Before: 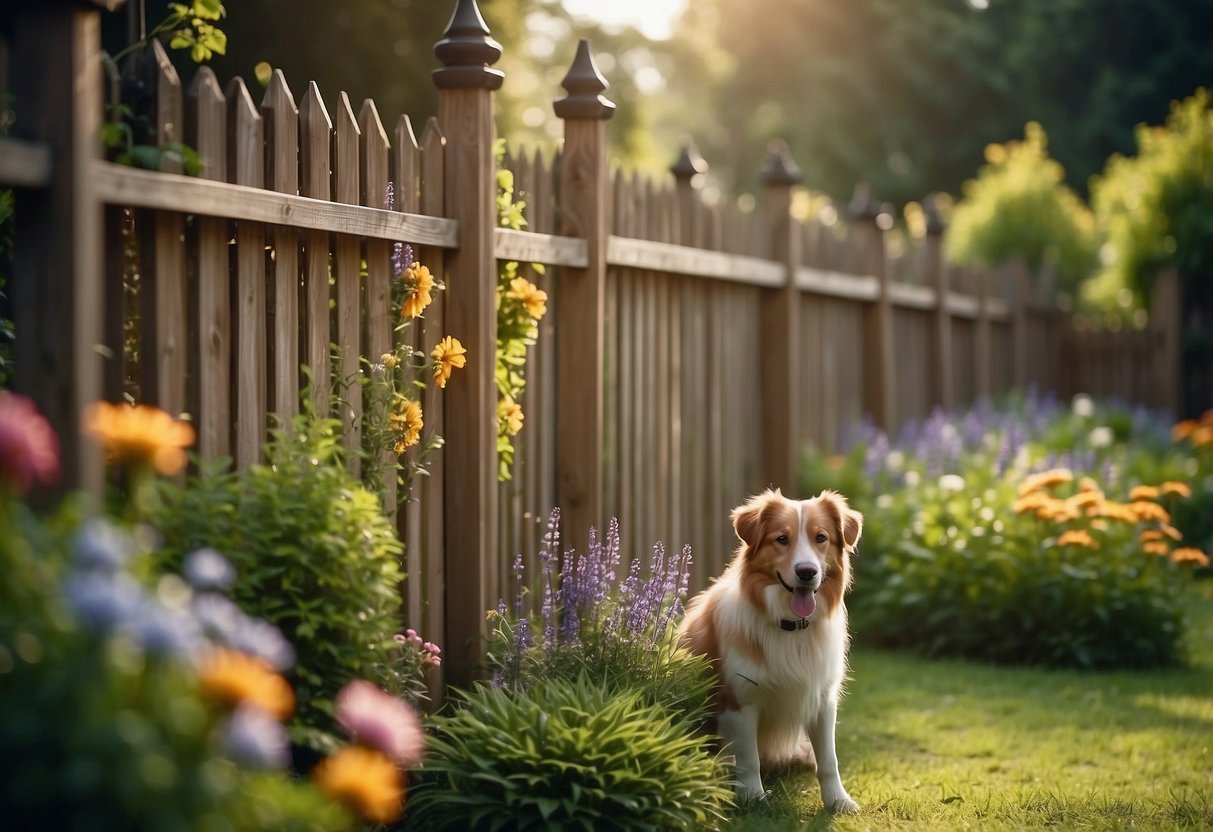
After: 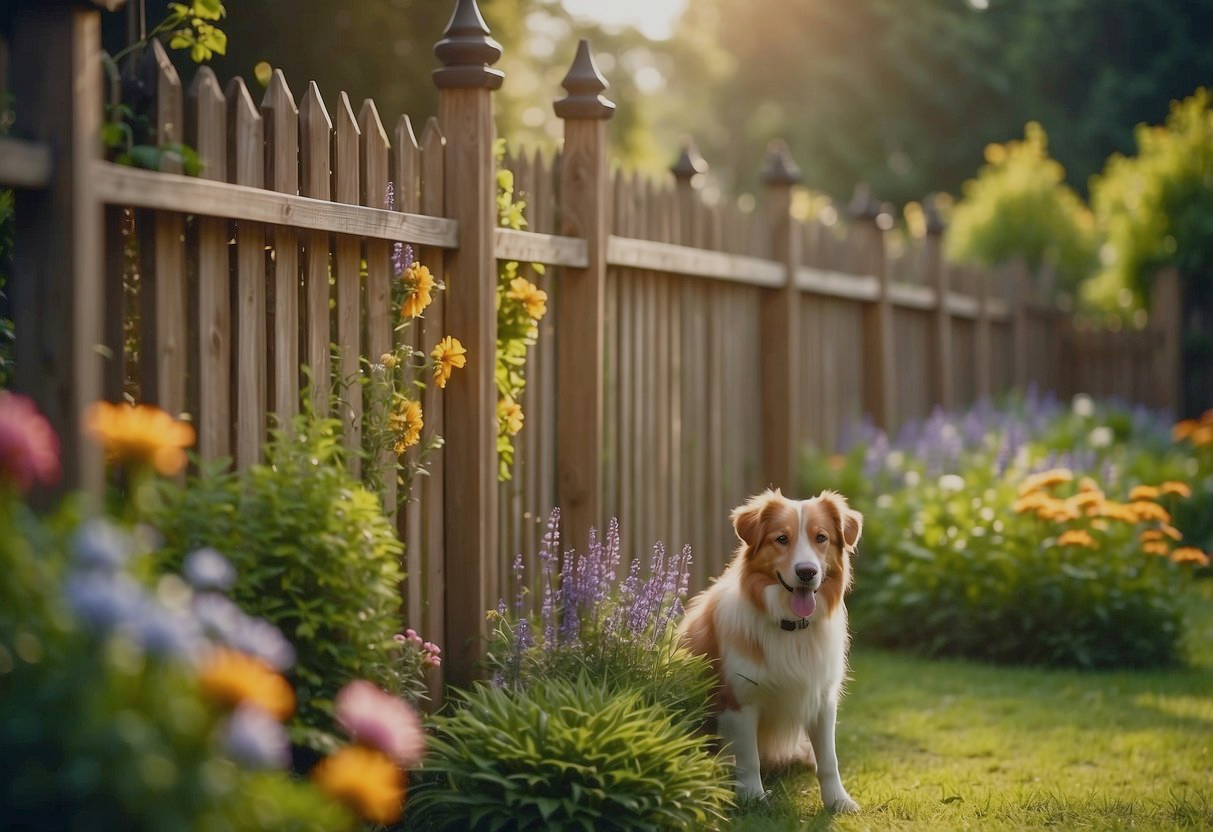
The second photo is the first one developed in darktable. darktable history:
color balance rgb: perceptual saturation grading › global saturation 17.314%, contrast -19.356%
contrast brightness saturation: saturation -0.155
